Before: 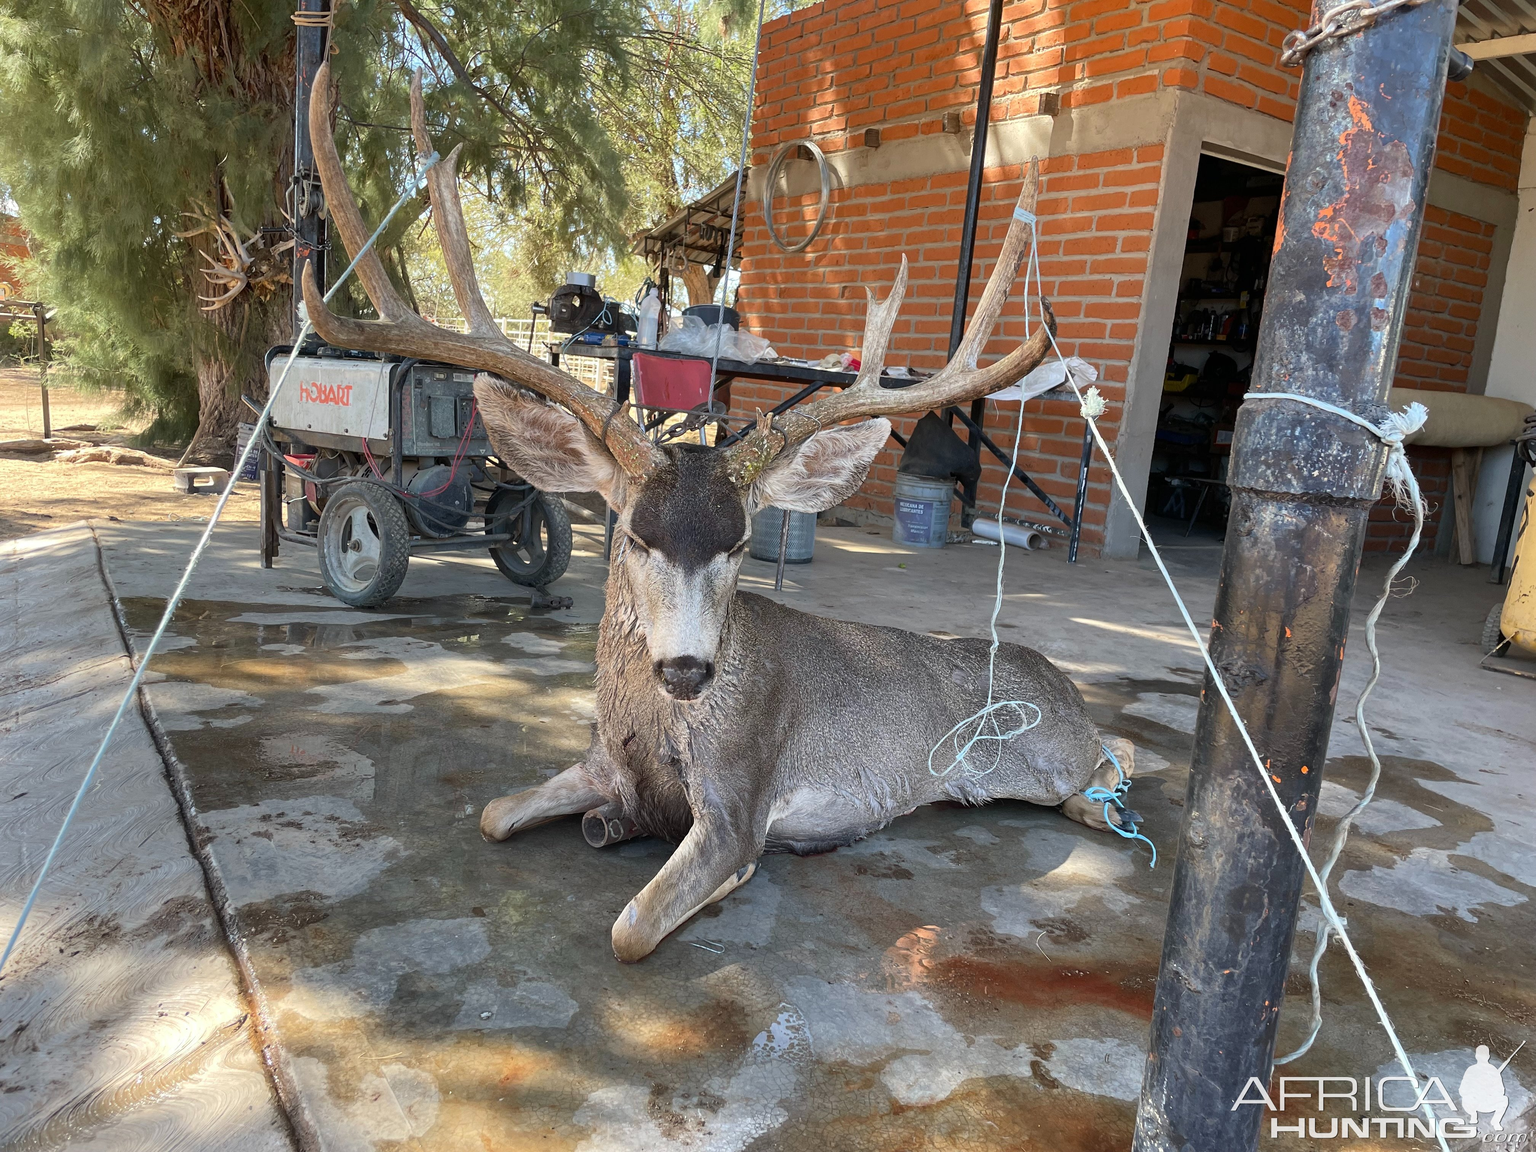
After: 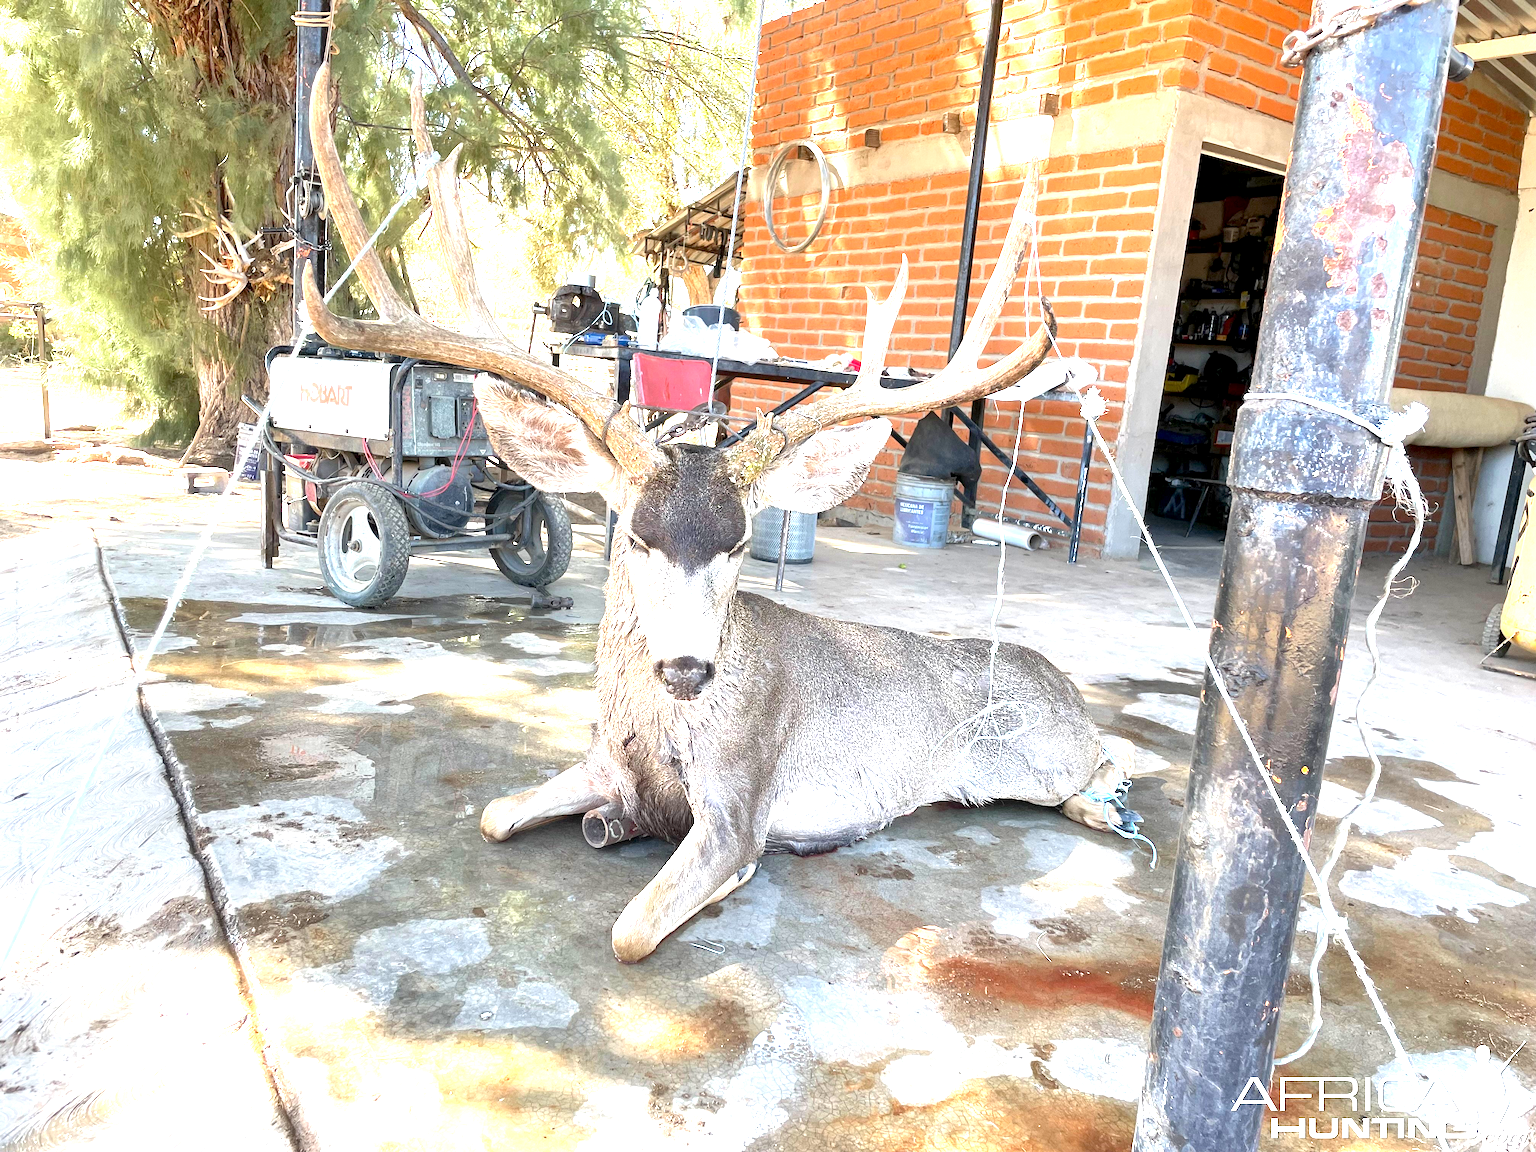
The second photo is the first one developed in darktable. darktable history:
exposure: black level correction 0.001, exposure 1.993 EV, compensate exposure bias true, compensate highlight preservation false
